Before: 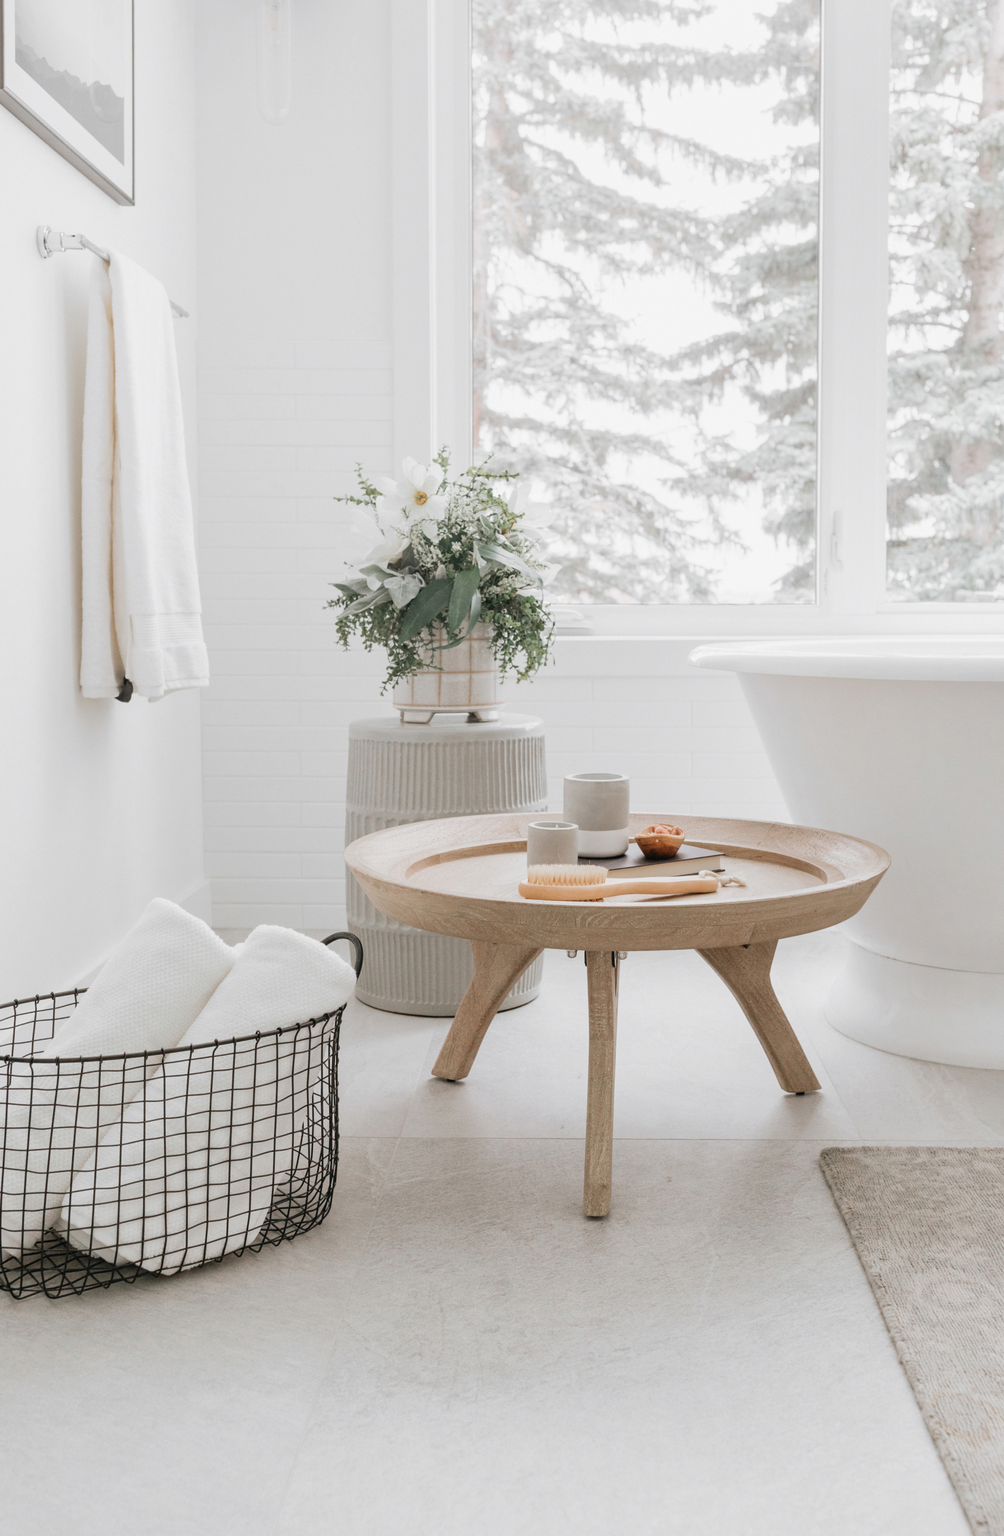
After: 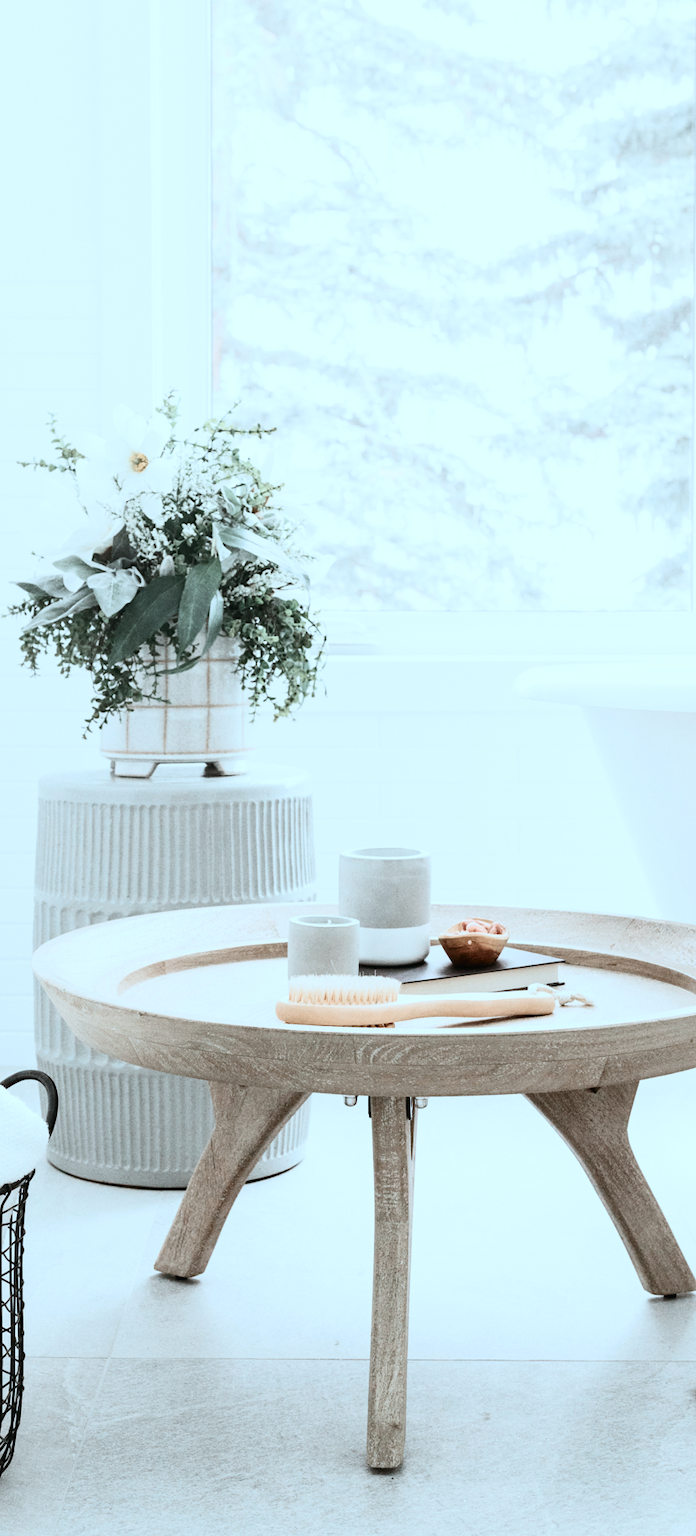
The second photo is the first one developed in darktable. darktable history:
color correction: highlights a* -12.64, highlights b* -18.1, saturation 0.7
base curve: preserve colors none
crop: left 32.075%, top 10.976%, right 18.355%, bottom 17.596%
contrast brightness saturation: contrast 0.4, brightness 0.1, saturation 0.21
